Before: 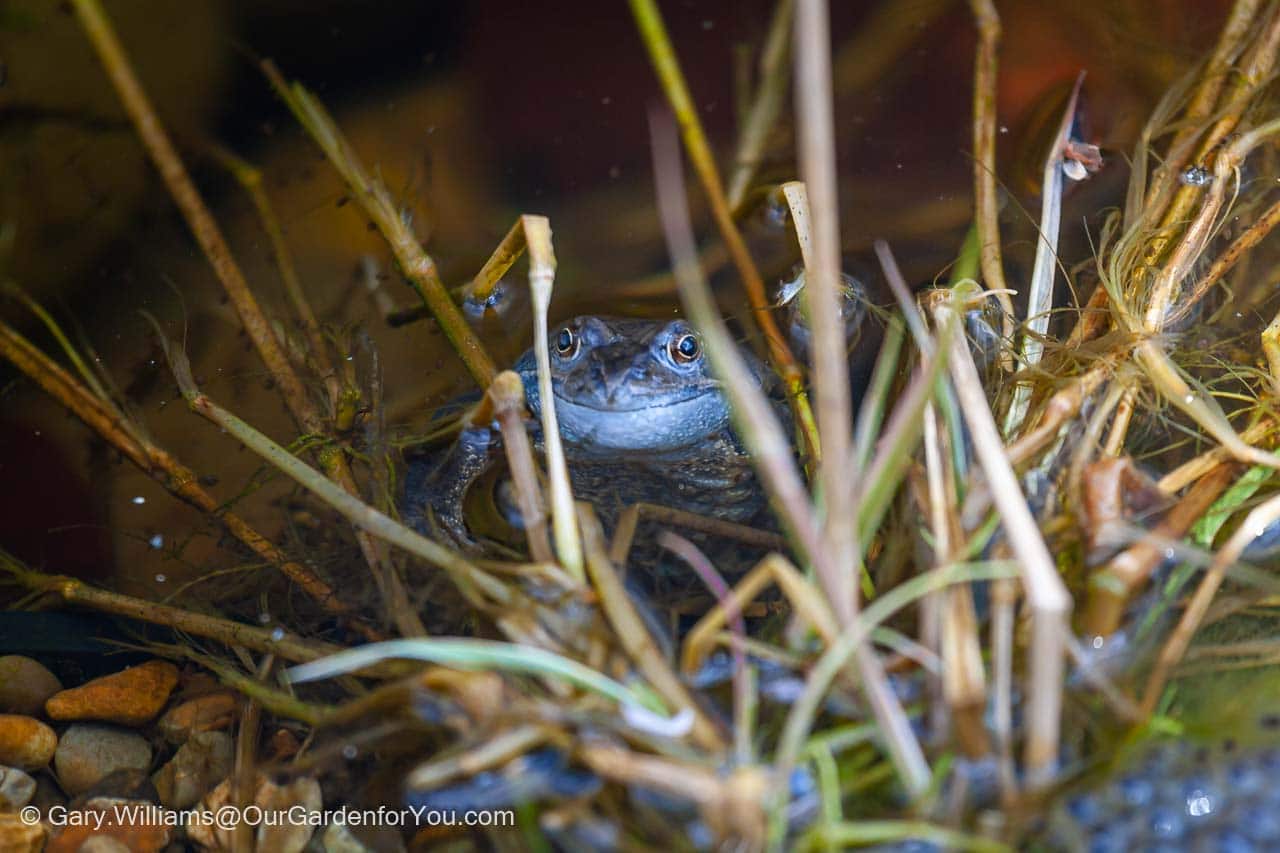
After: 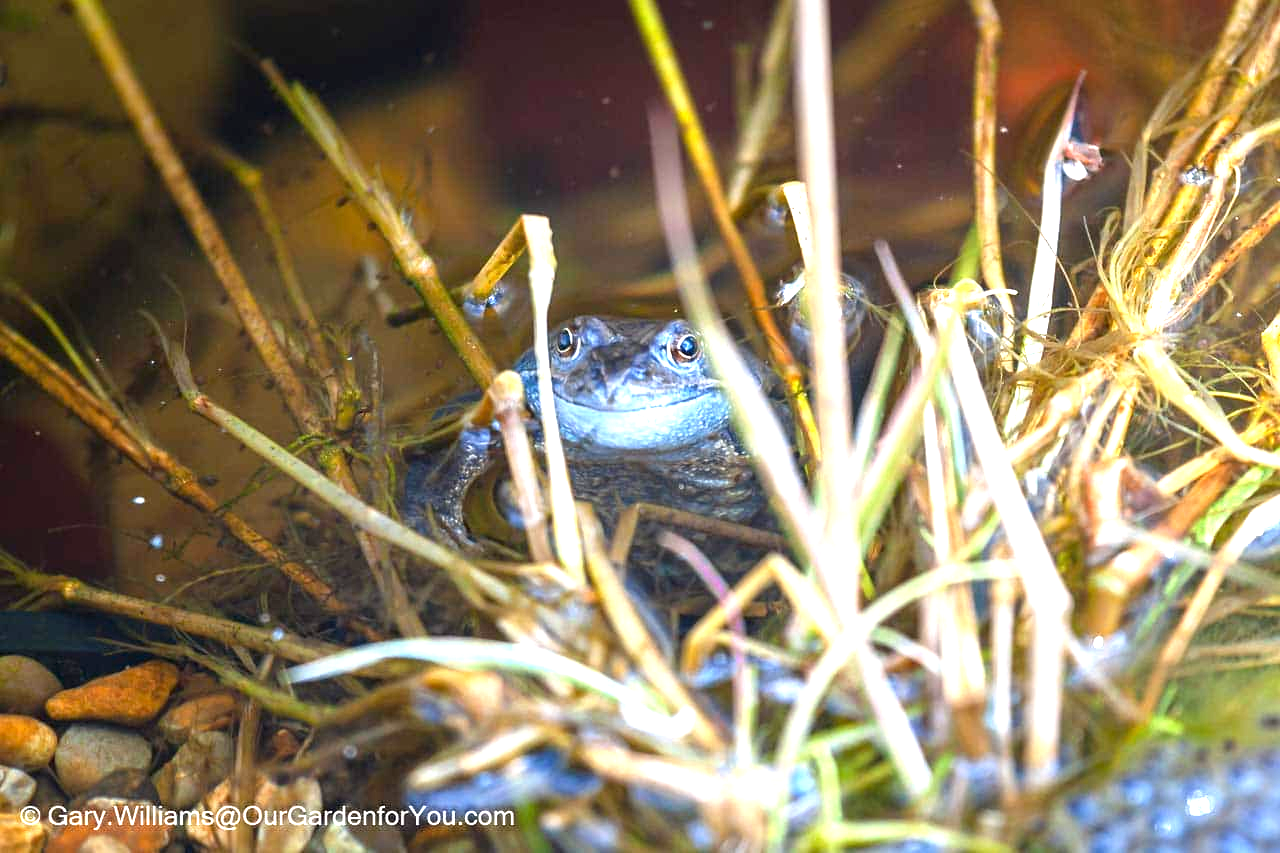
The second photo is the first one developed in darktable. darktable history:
exposure: exposure 1.519 EV, compensate highlight preservation false
